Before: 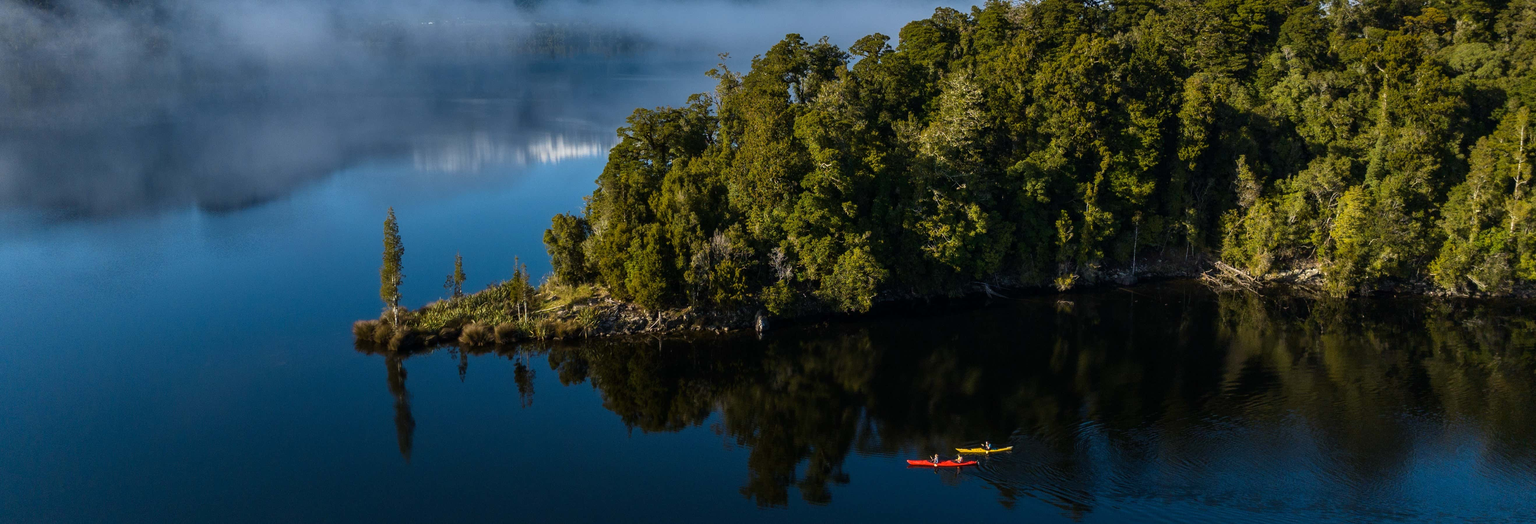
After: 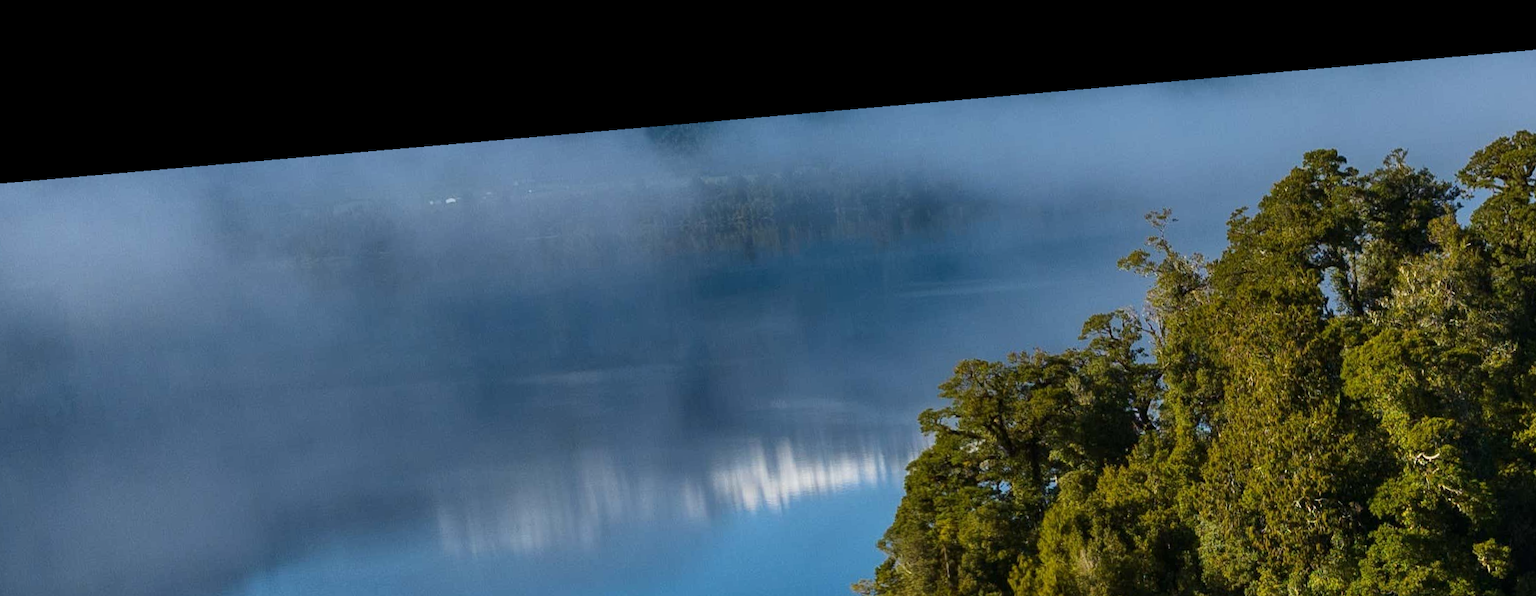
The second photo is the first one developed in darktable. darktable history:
crop: left 15.452%, top 5.459%, right 43.956%, bottom 56.62%
levels: mode automatic
rotate and perspective: rotation -4.98°, automatic cropping off
